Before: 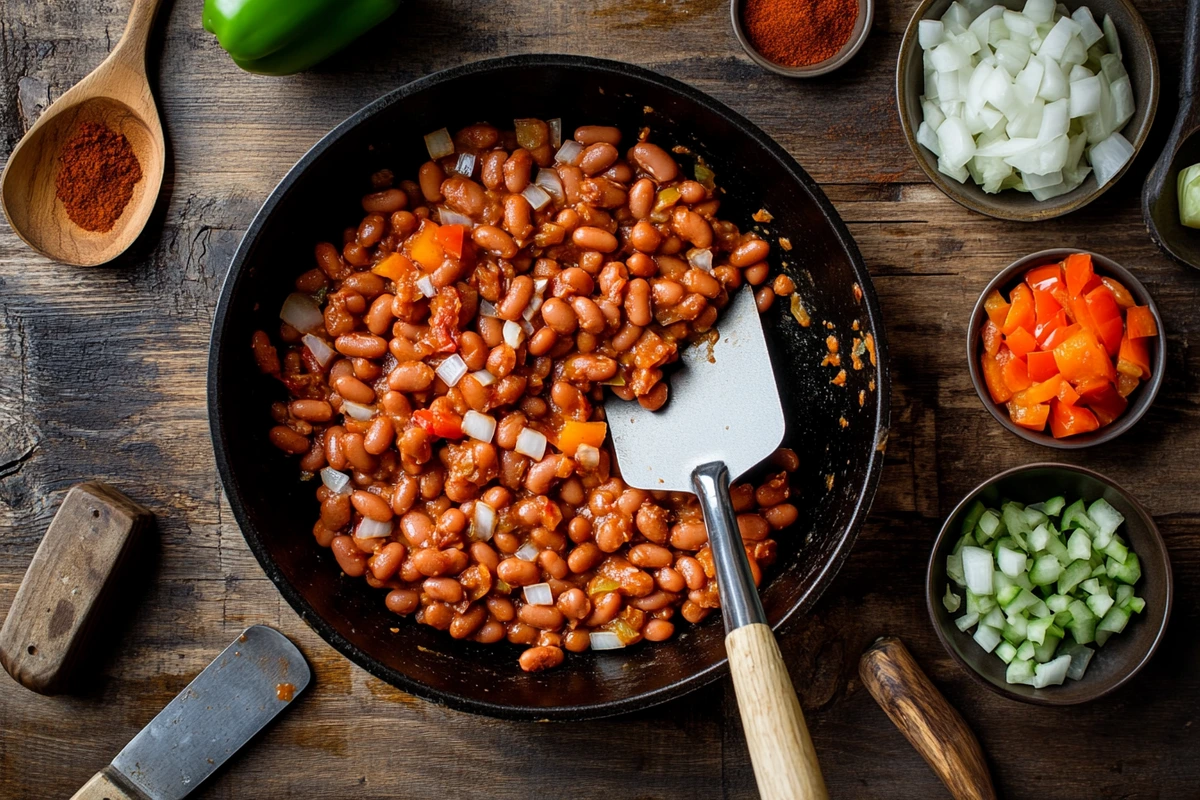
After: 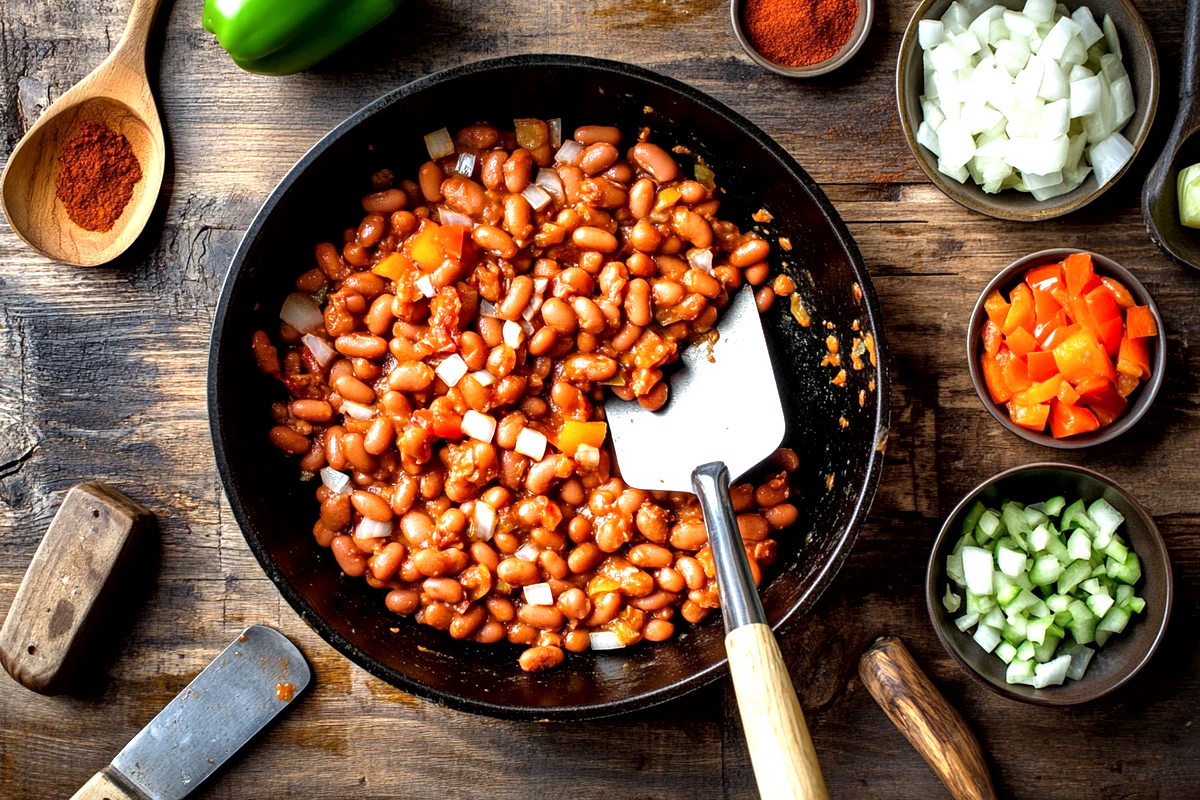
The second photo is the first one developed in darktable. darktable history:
local contrast: mode bilateral grid, contrast 20, coarseness 50, detail 141%, midtone range 0.2
exposure: black level correction 0.001, exposure 0.955 EV, compensate exposure bias true, compensate highlight preservation false
